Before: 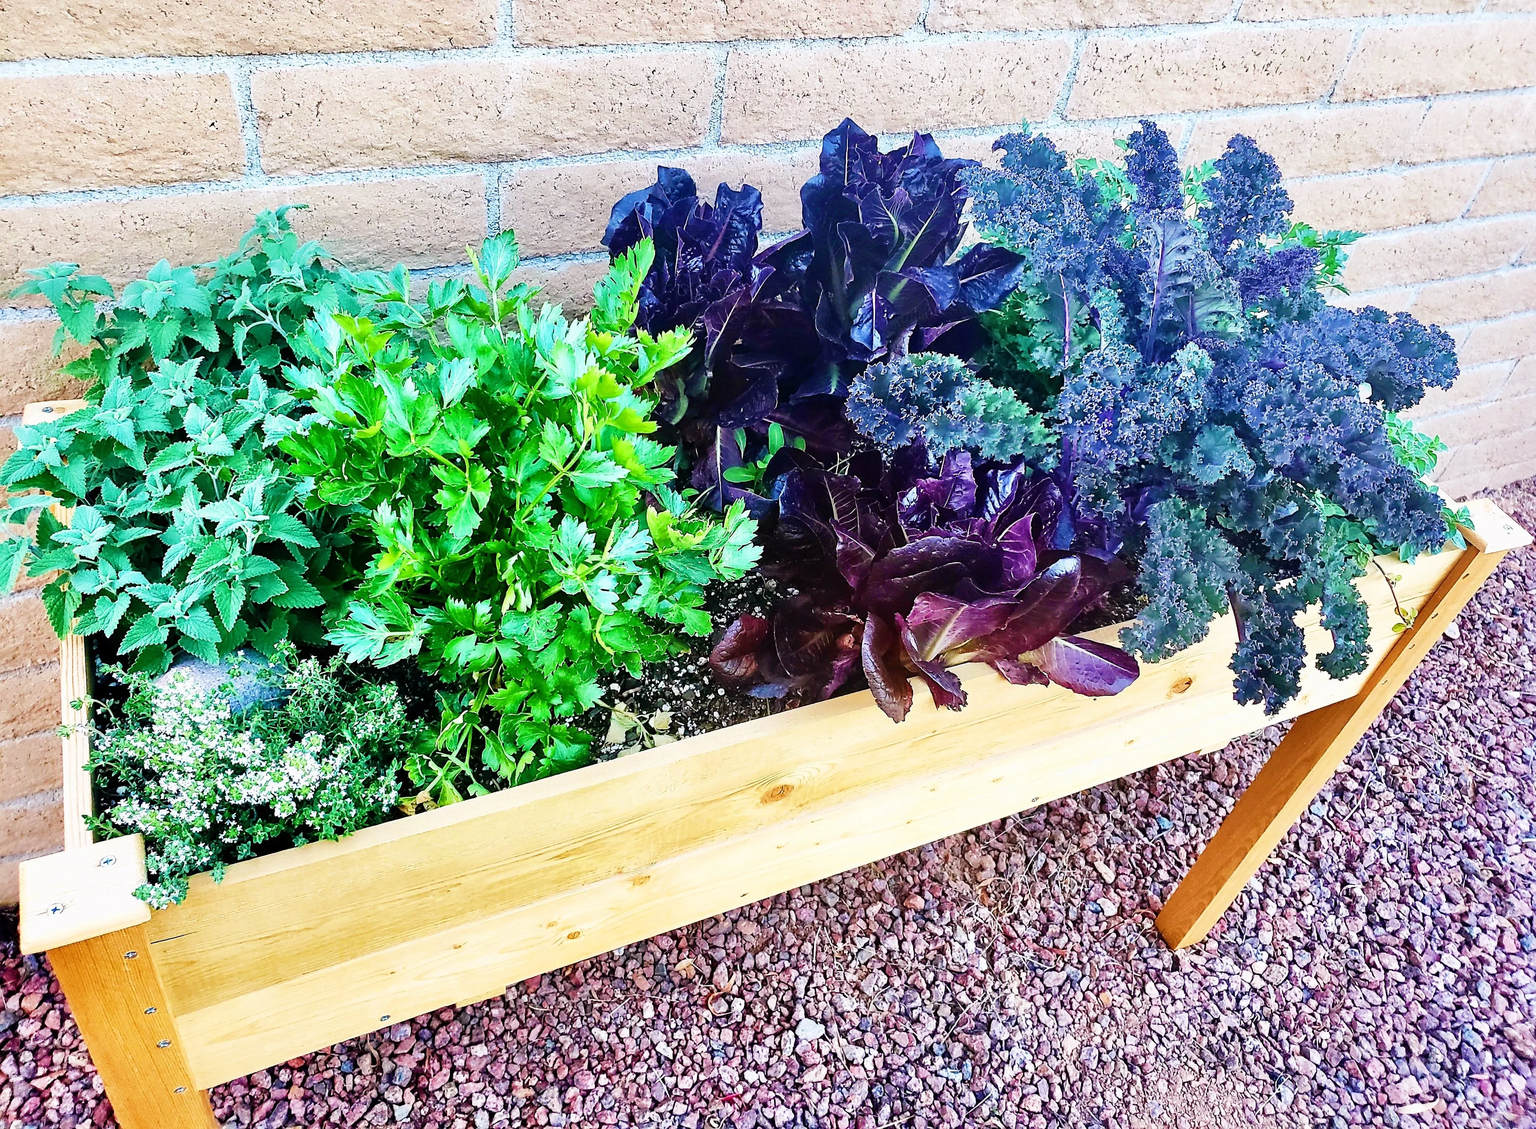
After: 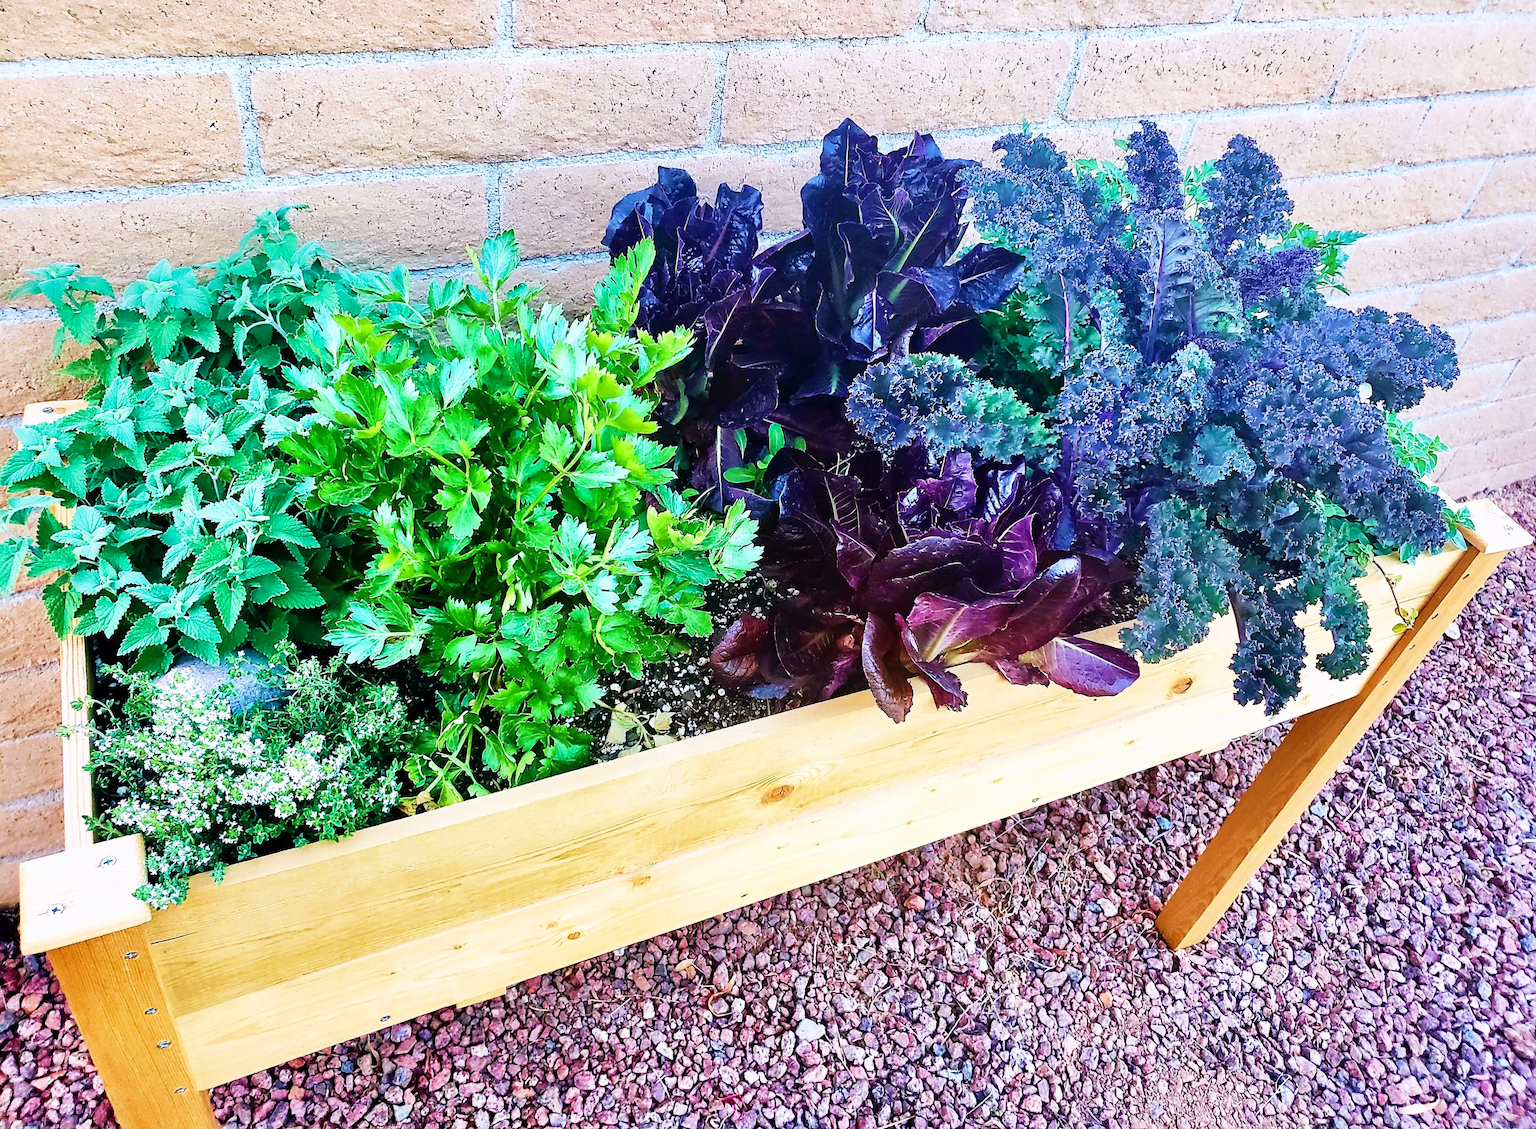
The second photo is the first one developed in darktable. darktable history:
white balance: red 1.004, blue 1.024
velvia: on, module defaults
